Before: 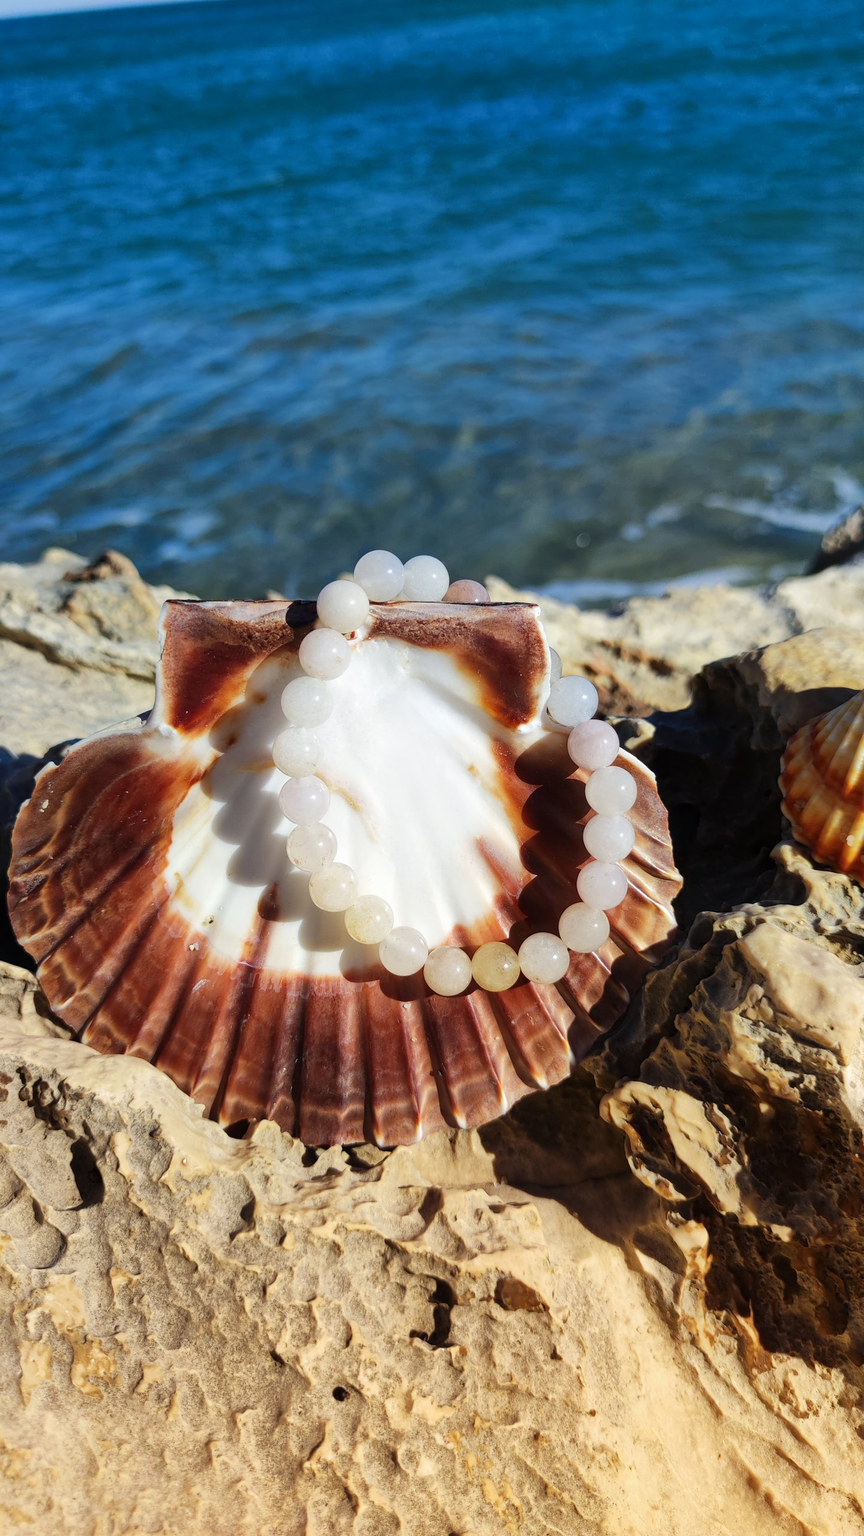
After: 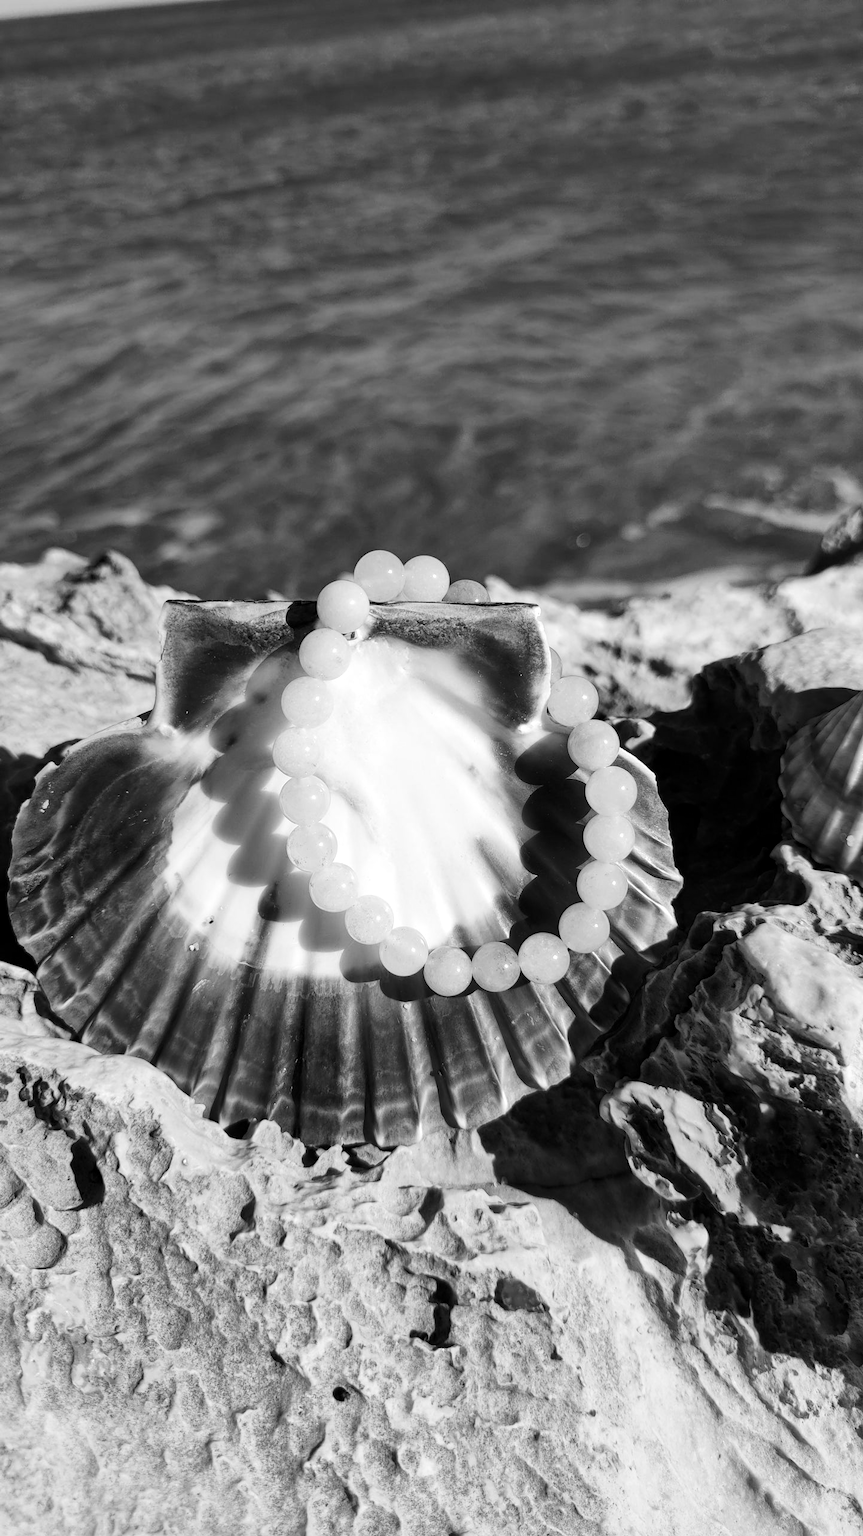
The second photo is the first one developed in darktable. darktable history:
local contrast: highlights 100%, shadows 100%, detail 120%, midtone range 0.2
contrast brightness saturation: contrast 0.14
monochrome: on, module defaults
